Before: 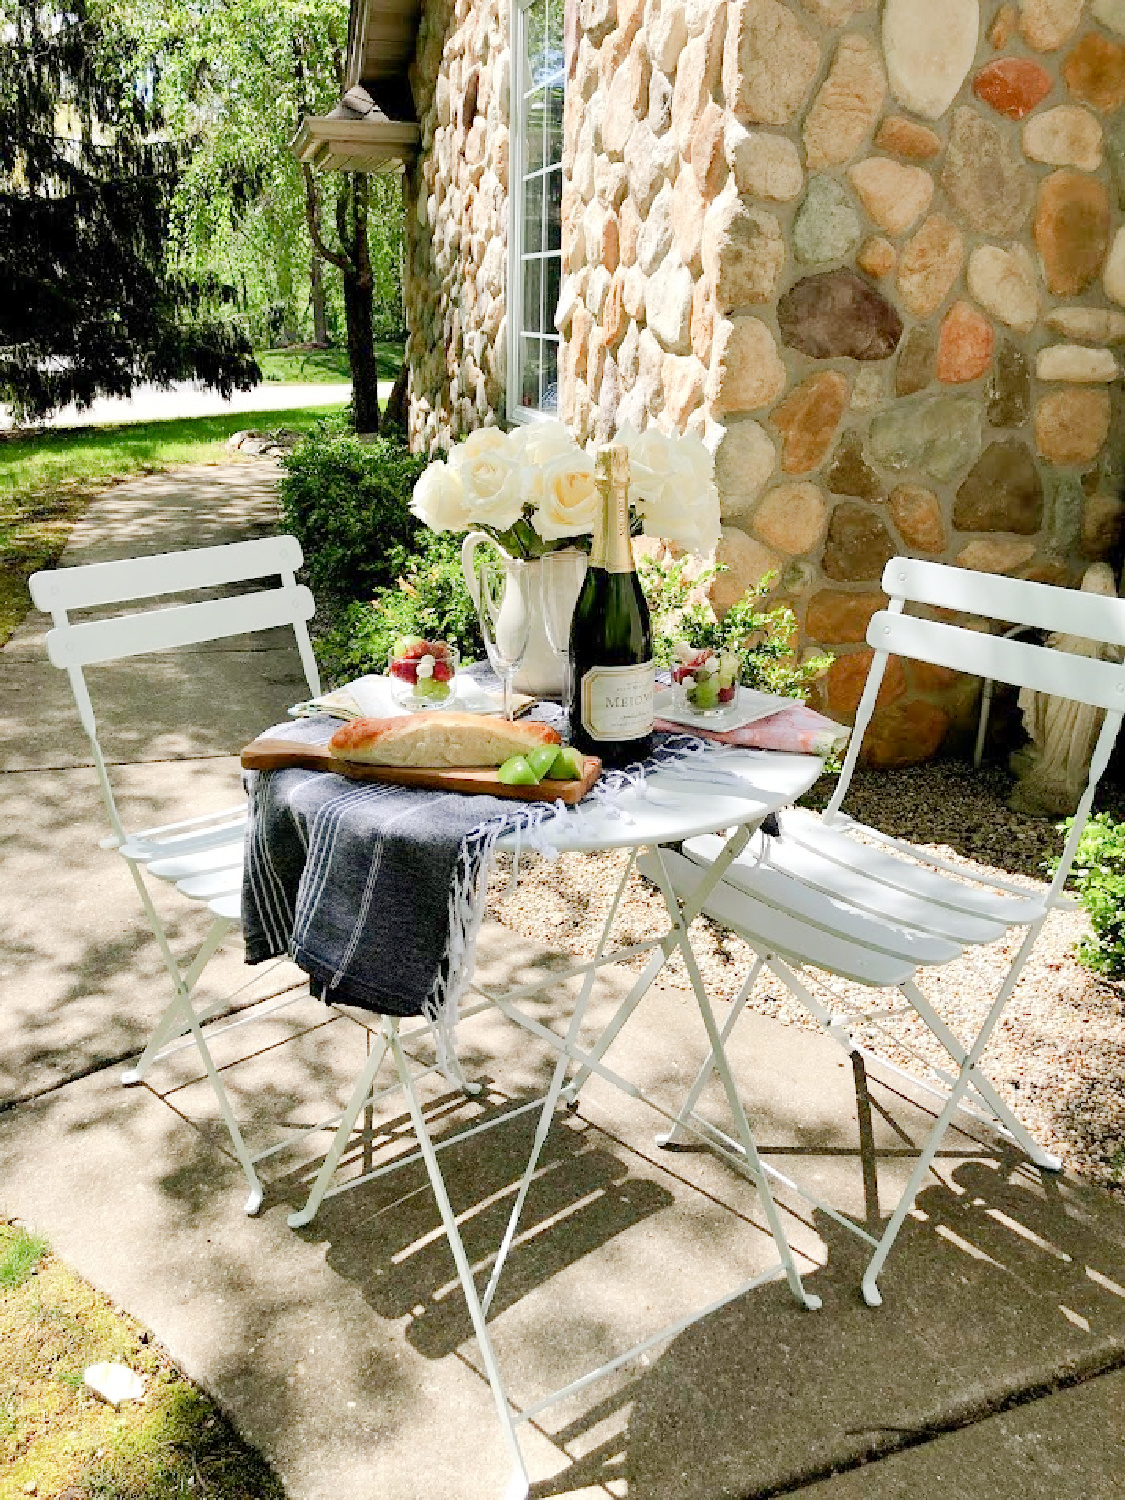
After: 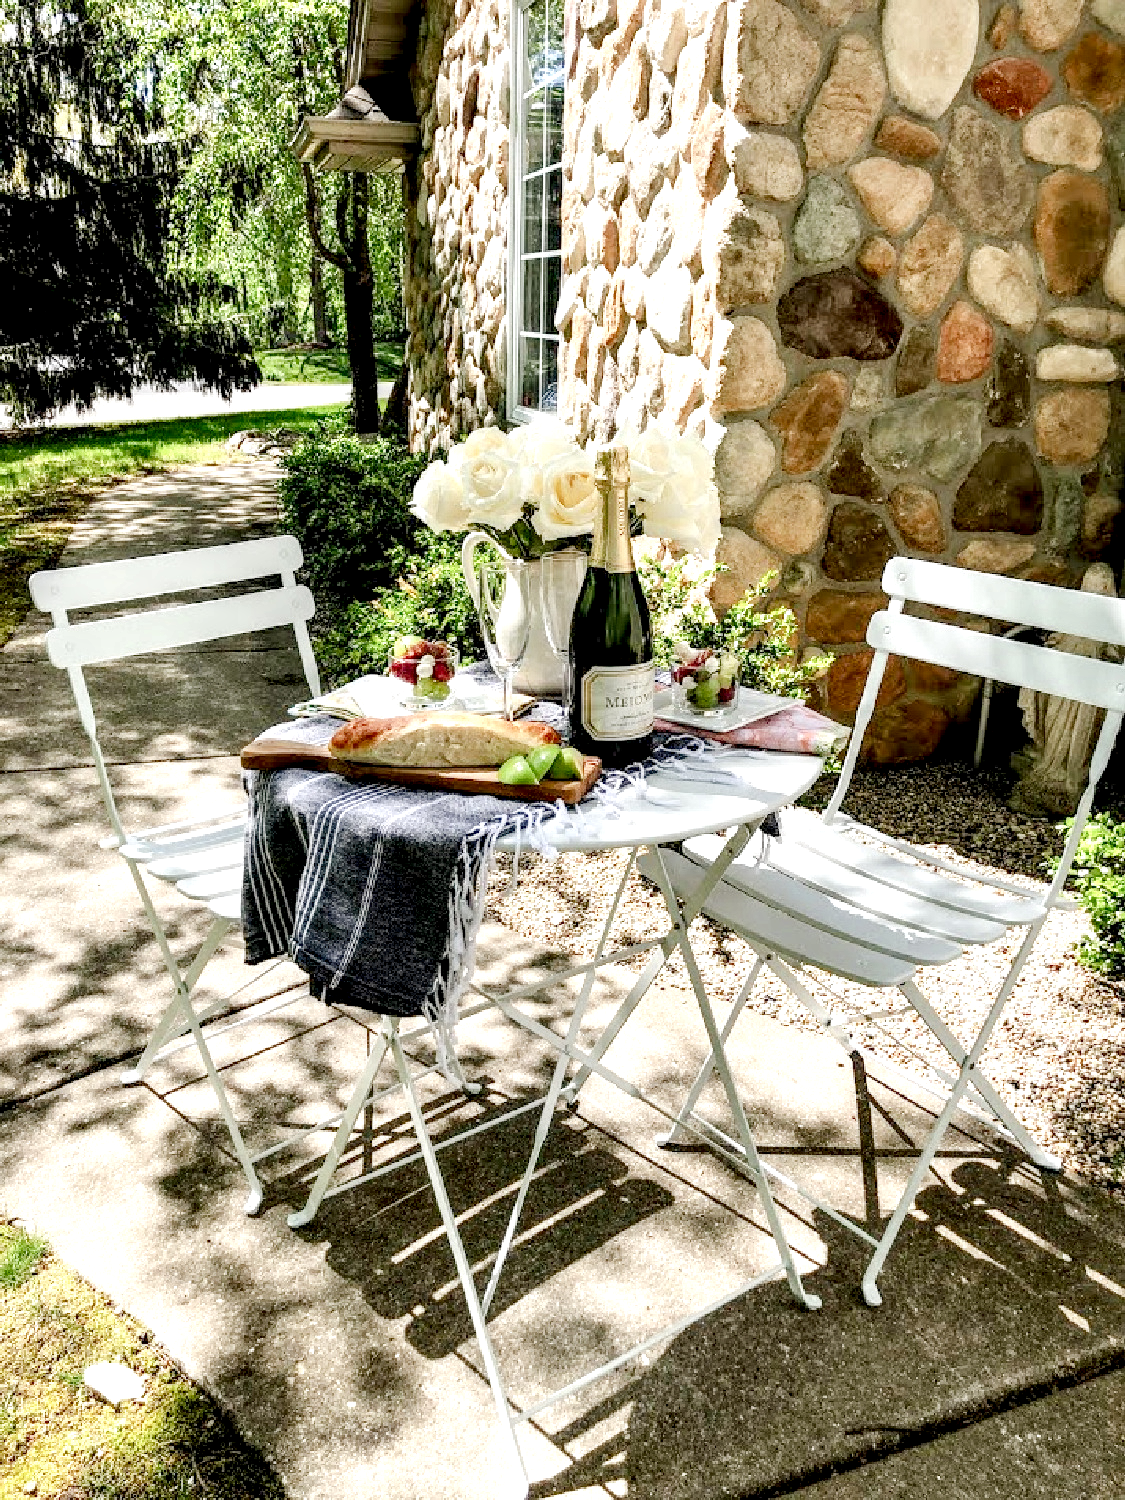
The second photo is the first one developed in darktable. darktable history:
local contrast: detail 205%
